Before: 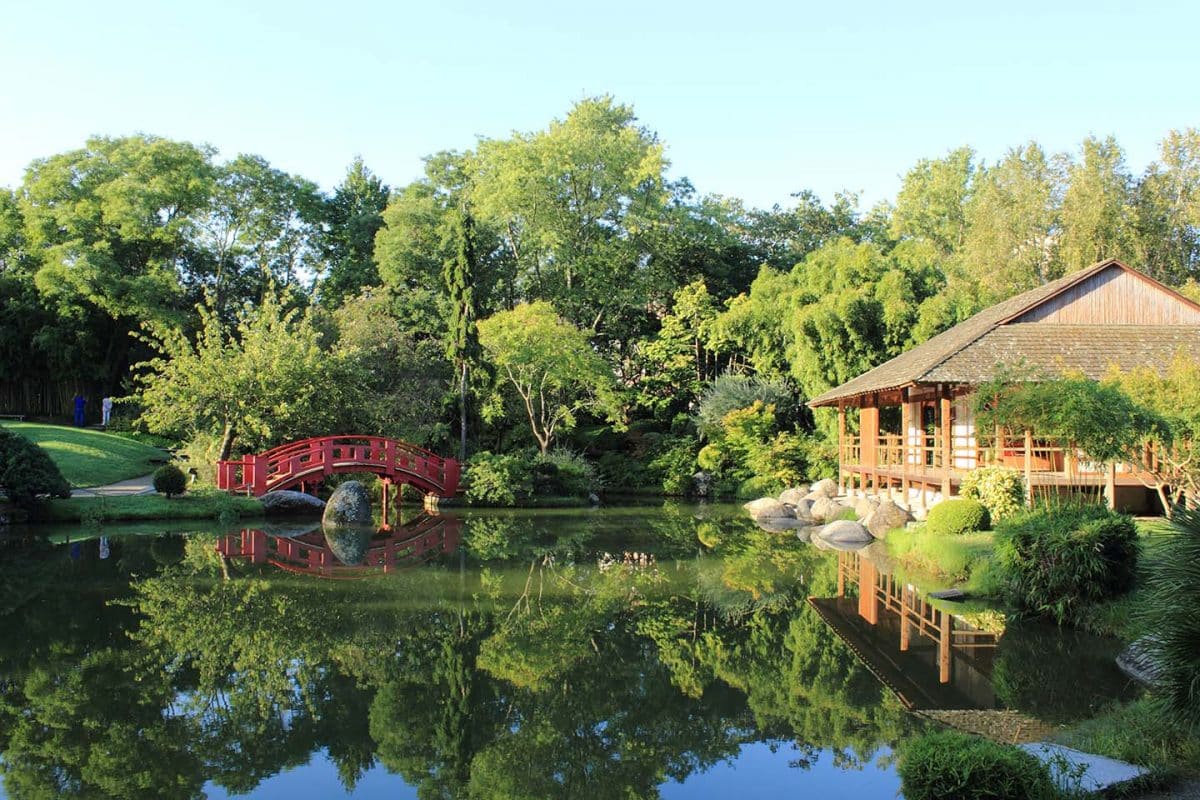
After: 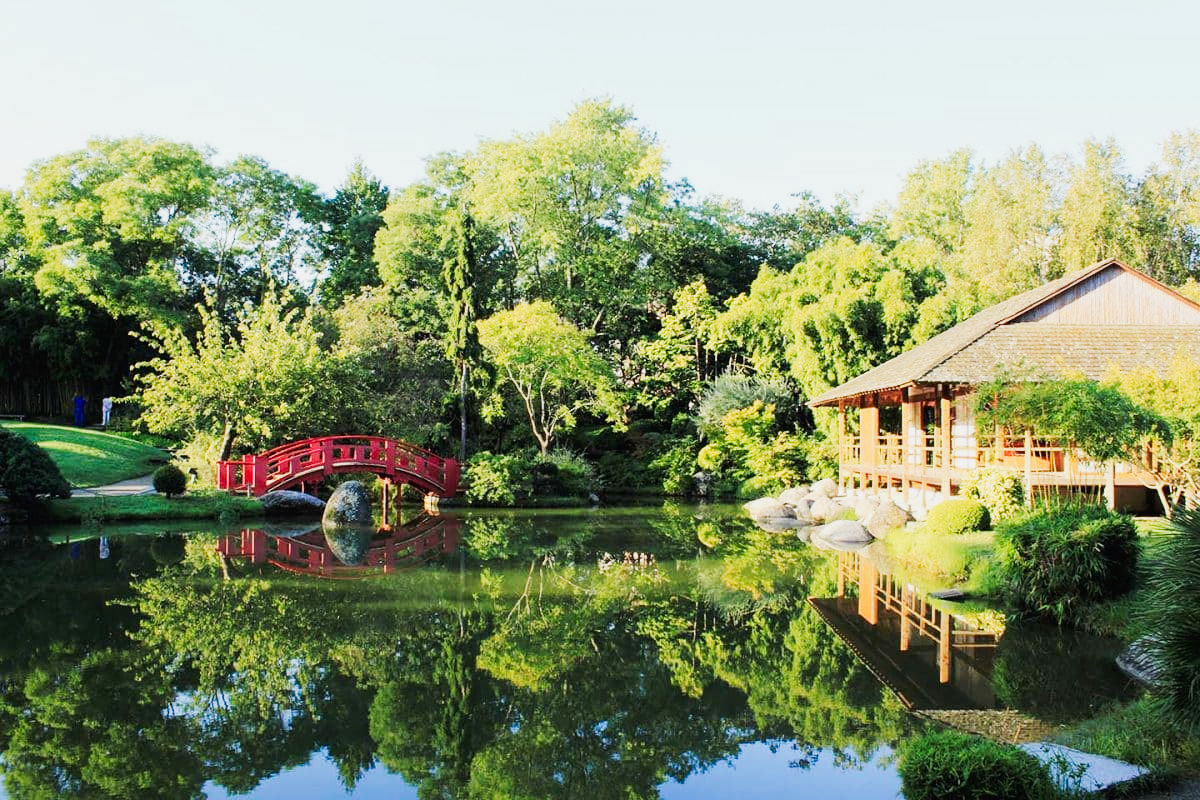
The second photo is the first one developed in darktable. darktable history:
tone curve: curves: ch0 [(0, 0.015) (0.037, 0.022) (0.131, 0.116) (0.316, 0.345) (0.49, 0.615) (0.677, 0.82) (0.813, 0.891) (1, 0.955)]; ch1 [(0, 0) (0.366, 0.367) (0.475, 0.462) (0.494, 0.496) (0.504, 0.497) (0.554, 0.571) (0.618, 0.668) (1, 1)]; ch2 [(0, 0) (0.333, 0.346) (0.375, 0.375) (0.435, 0.424) (0.476, 0.492) (0.502, 0.499) (0.525, 0.522) (0.558, 0.575) (0.614, 0.656) (1, 1)], preserve colors none
